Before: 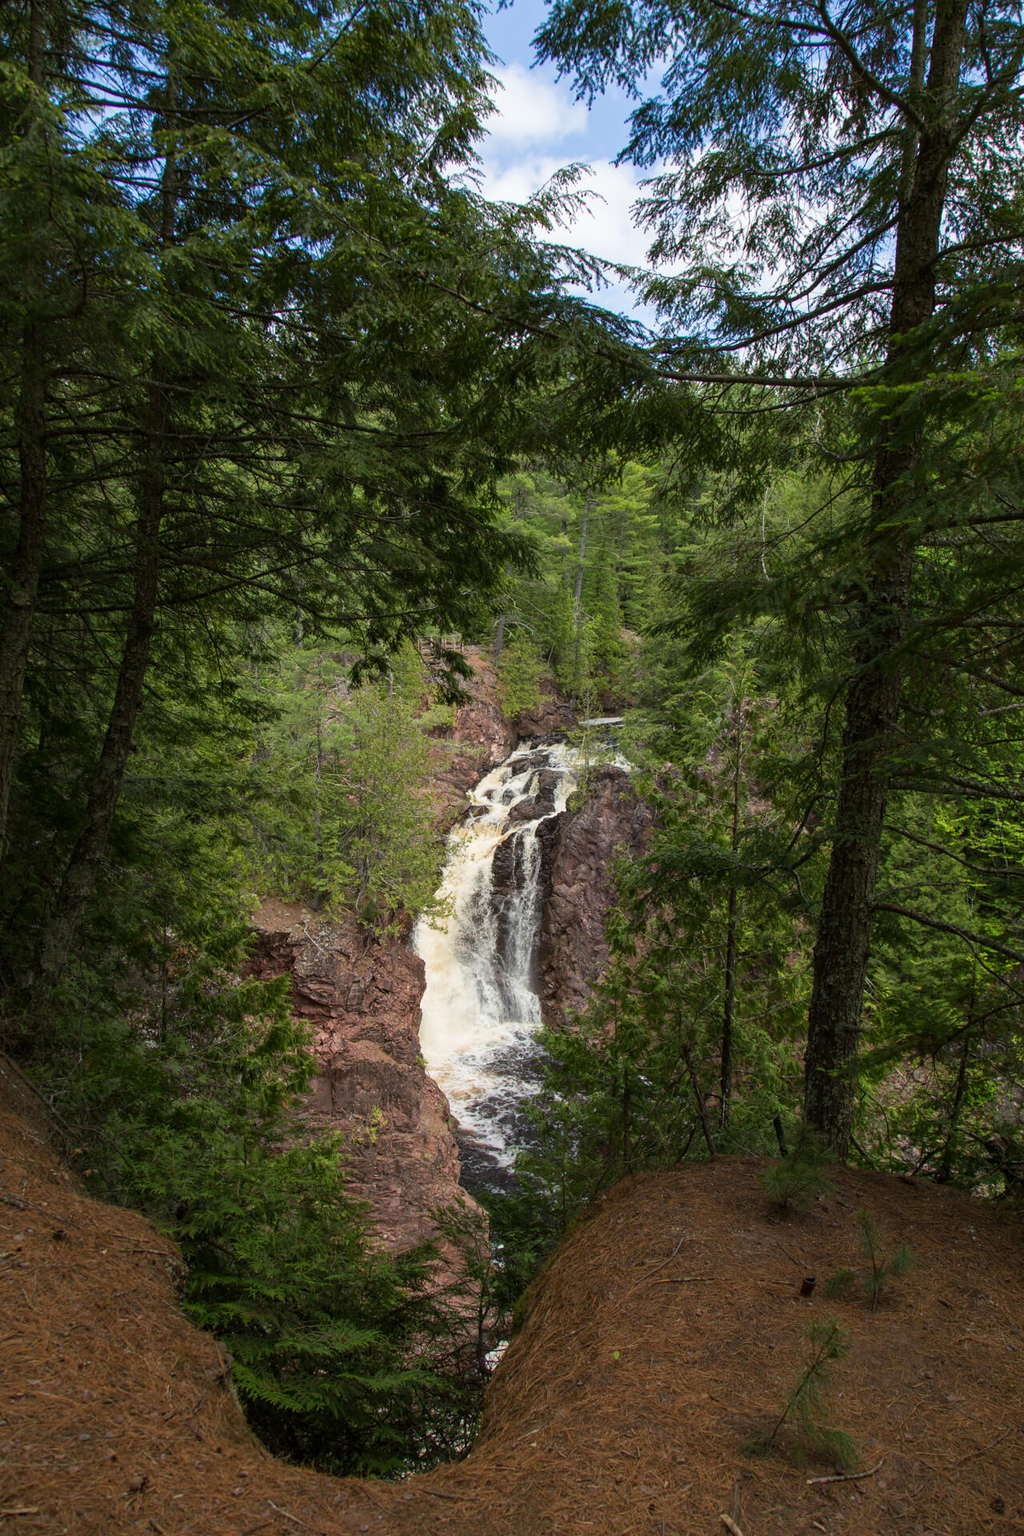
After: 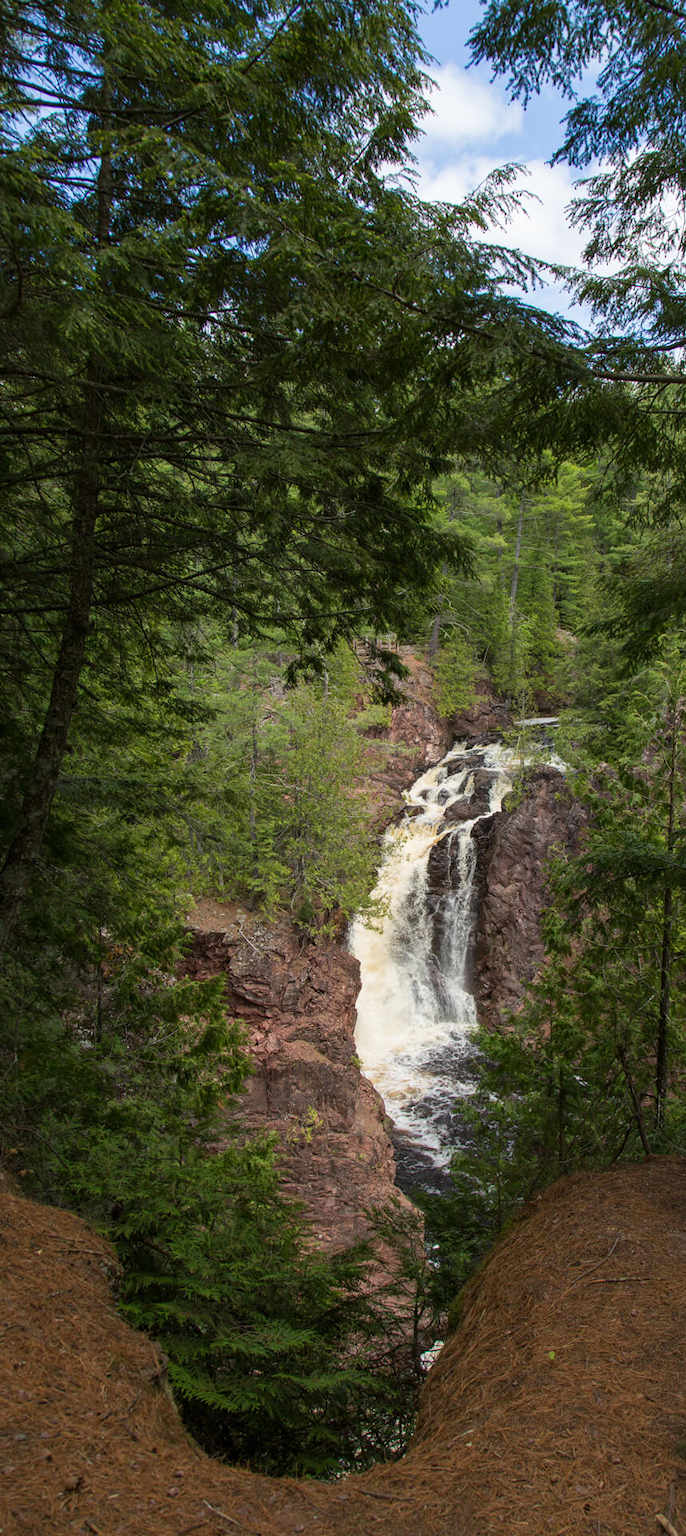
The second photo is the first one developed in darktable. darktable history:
crop and rotate: left 6.362%, right 26.595%
